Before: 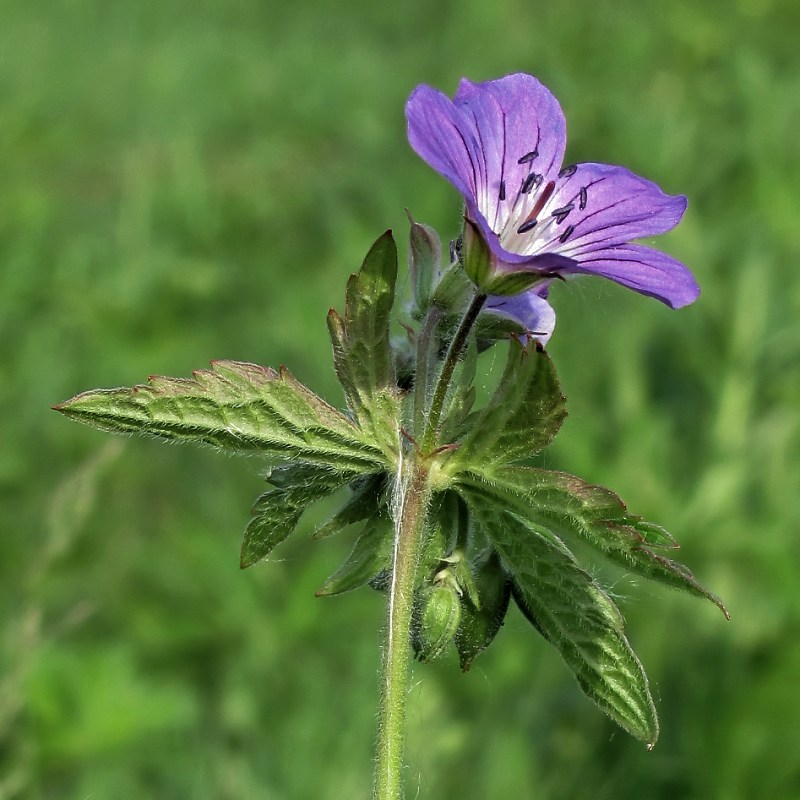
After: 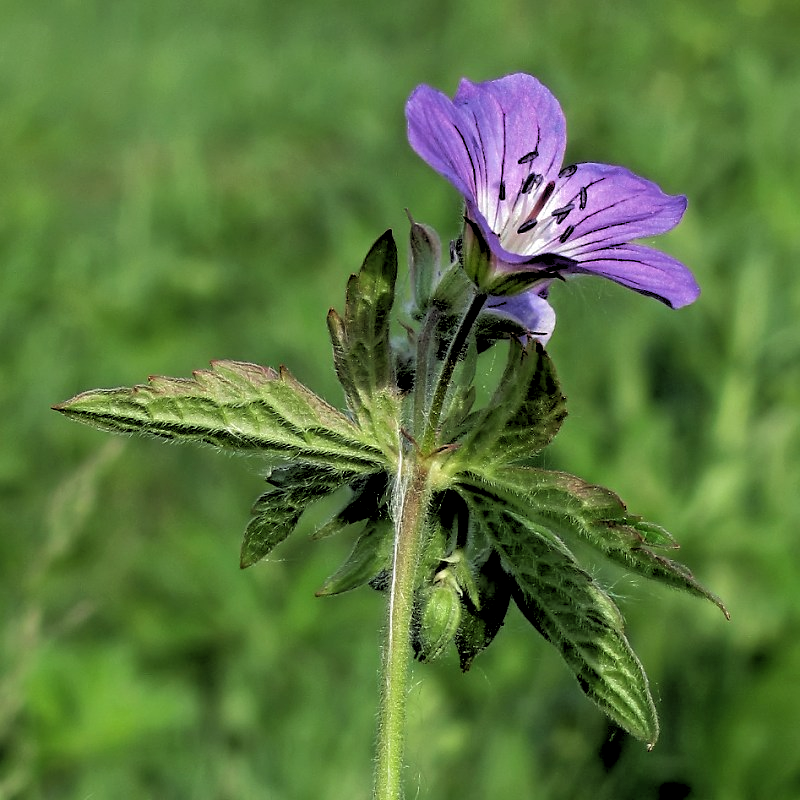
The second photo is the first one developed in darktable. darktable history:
rgb levels: levels [[0.029, 0.461, 0.922], [0, 0.5, 1], [0, 0.5, 1]]
exposure: exposure -0.064 EV, compensate highlight preservation false
